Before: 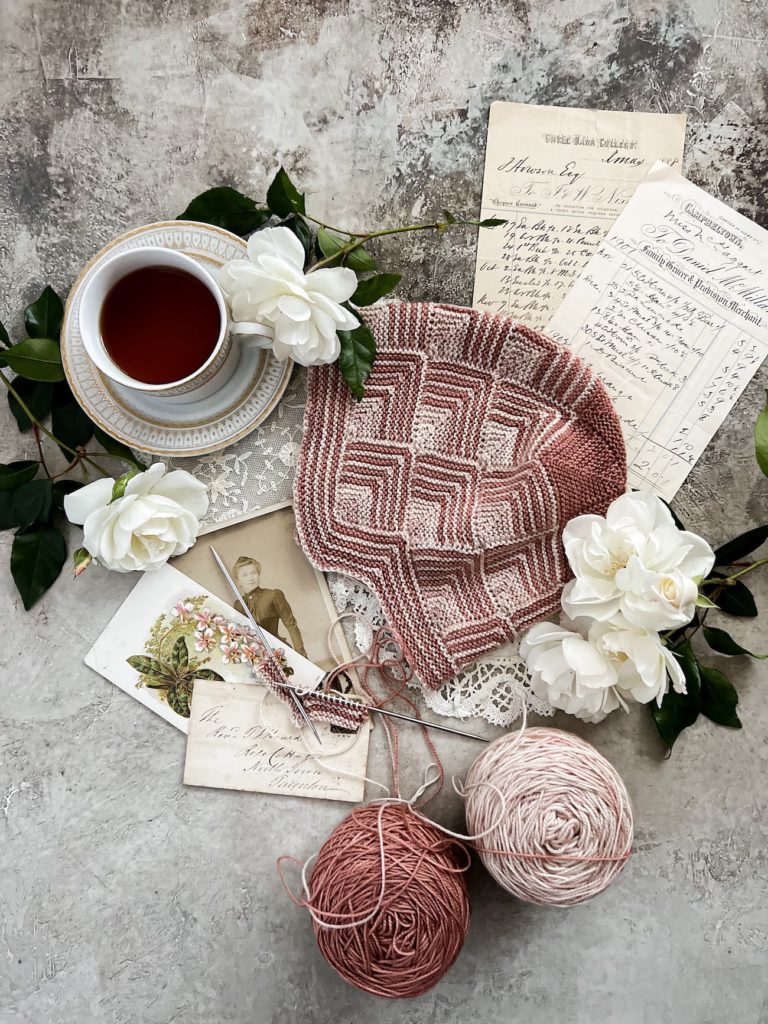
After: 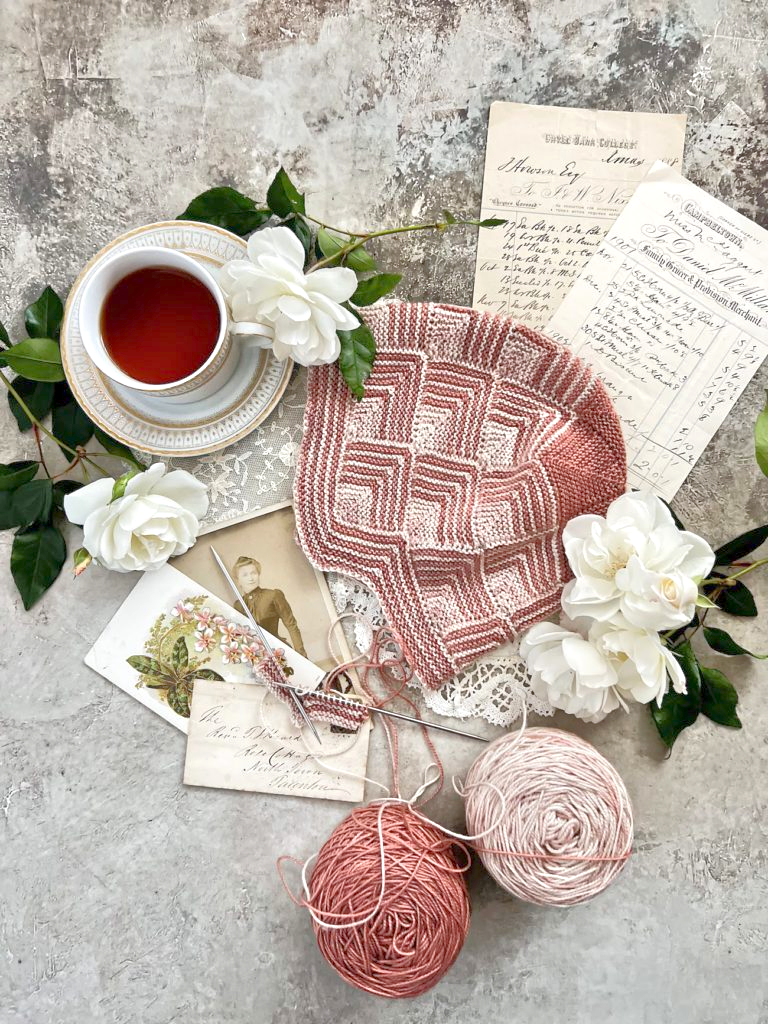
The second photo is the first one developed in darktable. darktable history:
exposure: exposure 0.164 EV, compensate highlight preservation false
tone equalizer: -8 EV 1.99 EV, -7 EV 1.98 EV, -6 EV 1.96 EV, -5 EV 1.97 EV, -4 EV 2 EV, -3 EV 1.49 EV, -2 EV 0.979 EV, -1 EV 0.51 EV
